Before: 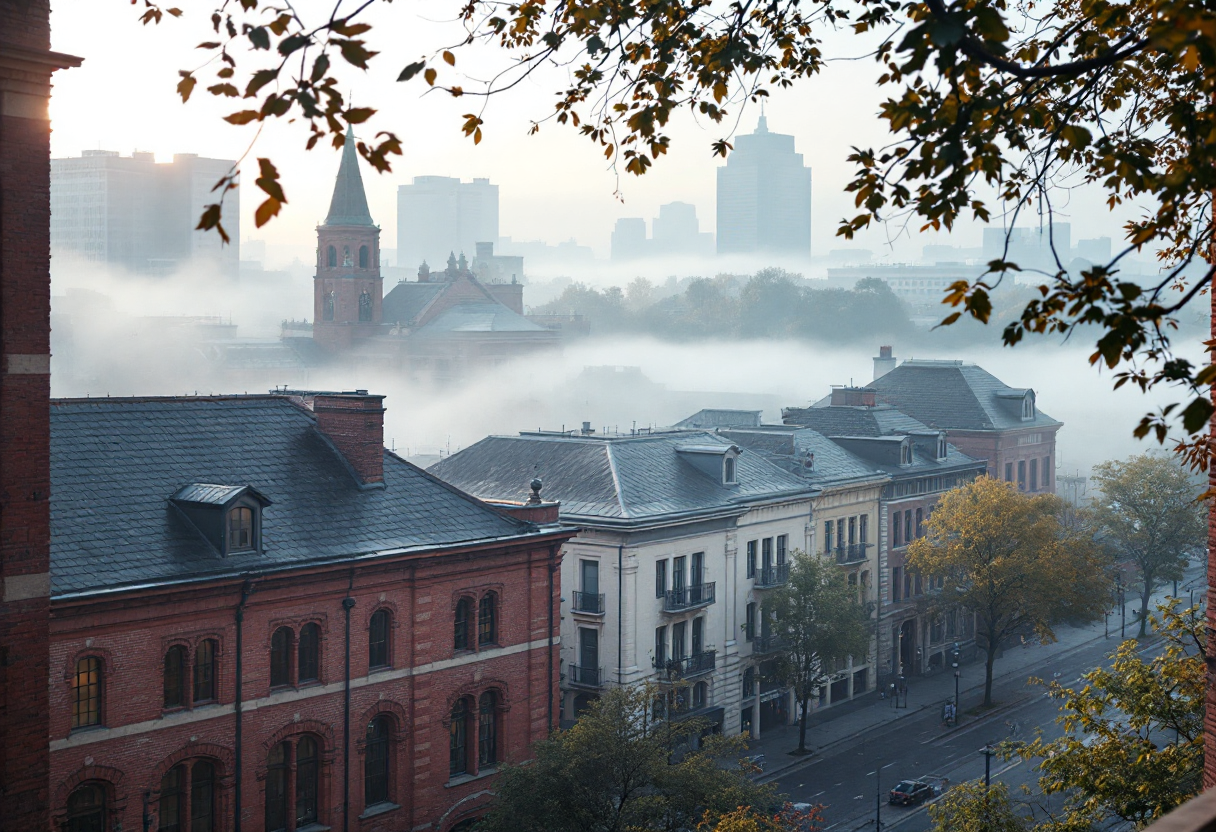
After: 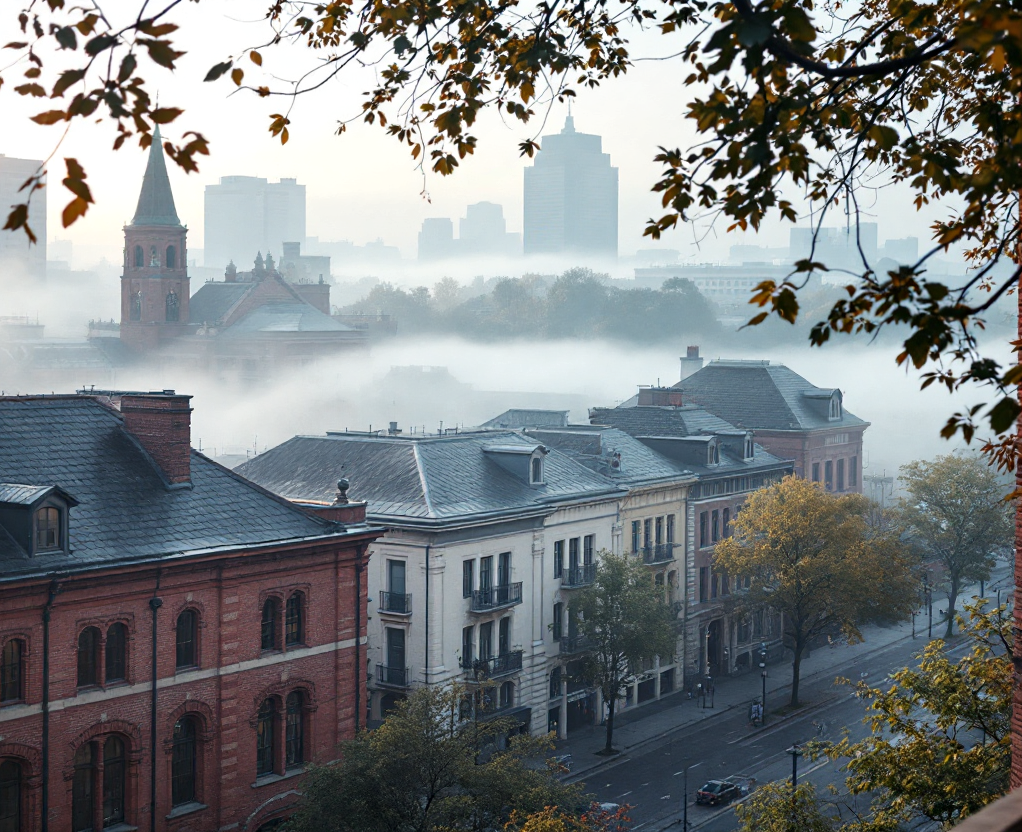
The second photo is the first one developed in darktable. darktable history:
crop: left 15.952%
local contrast: mode bilateral grid, contrast 19, coarseness 51, detail 119%, midtone range 0.2
